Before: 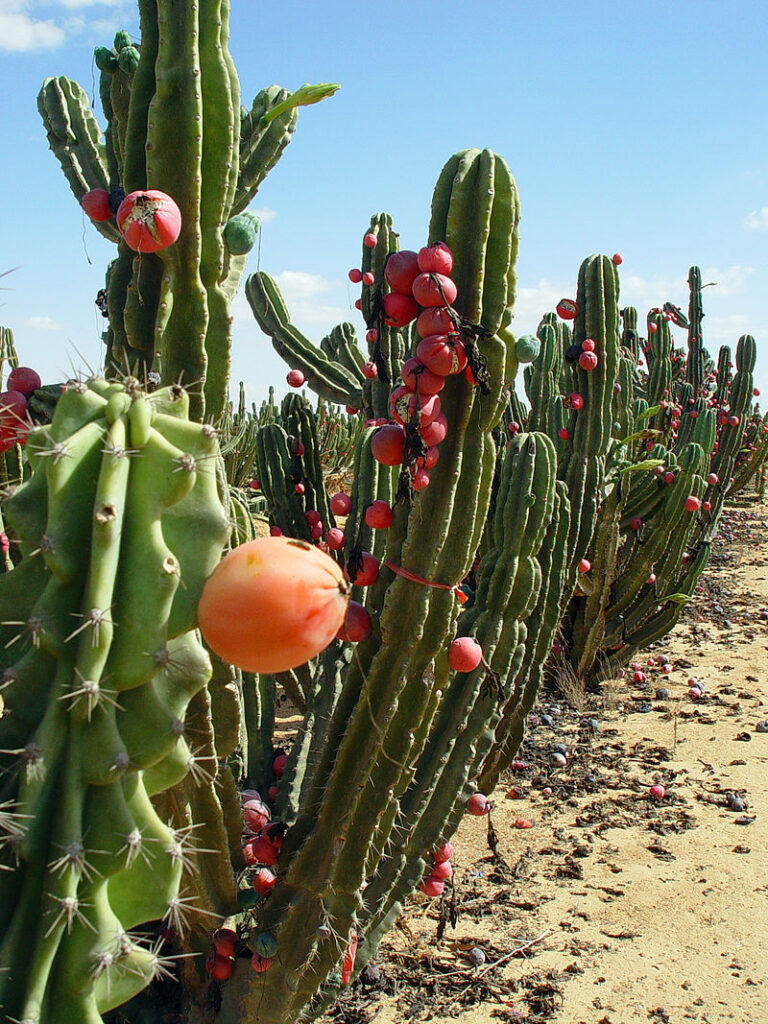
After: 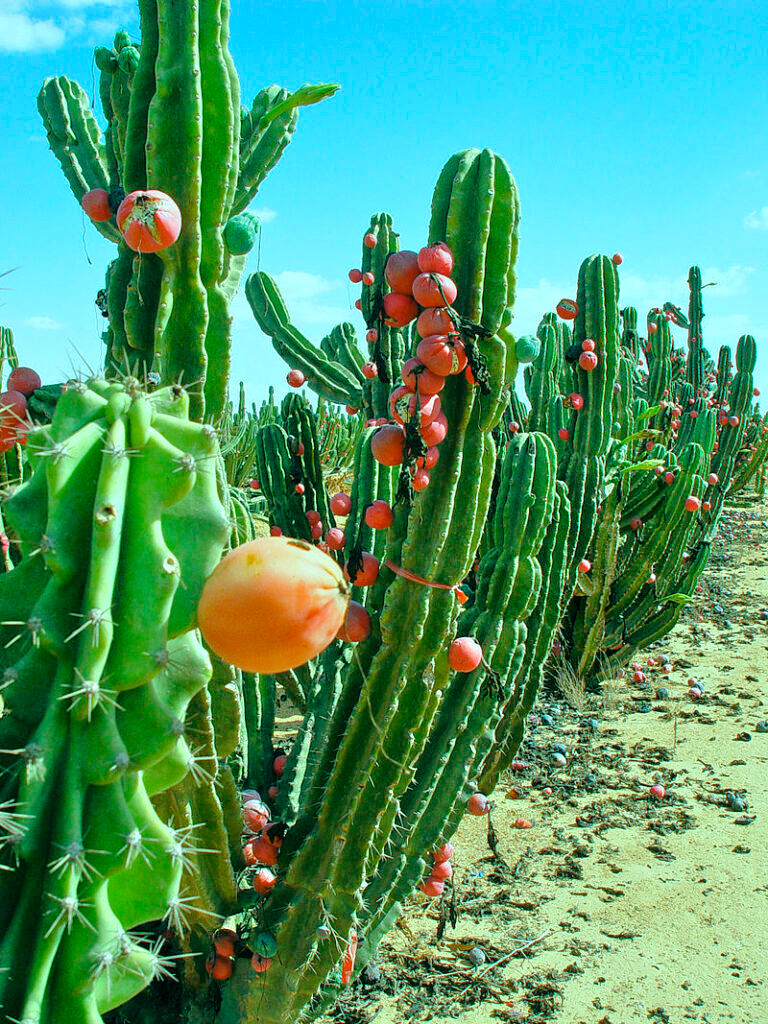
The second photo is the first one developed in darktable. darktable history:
color balance rgb: shadows lift › chroma 11.71%, shadows lift › hue 133.46°, power › chroma 2.15%, power › hue 166.83°, highlights gain › chroma 4%, highlights gain › hue 200.2°, perceptual saturation grading › global saturation 18.05%
tone equalizer: -7 EV 0.15 EV, -6 EV 0.6 EV, -5 EV 1.15 EV, -4 EV 1.33 EV, -3 EV 1.15 EV, -2 EV 0.6 EV, -1 EV 0.15 EV, mask exposure compensation -0.5 EV
